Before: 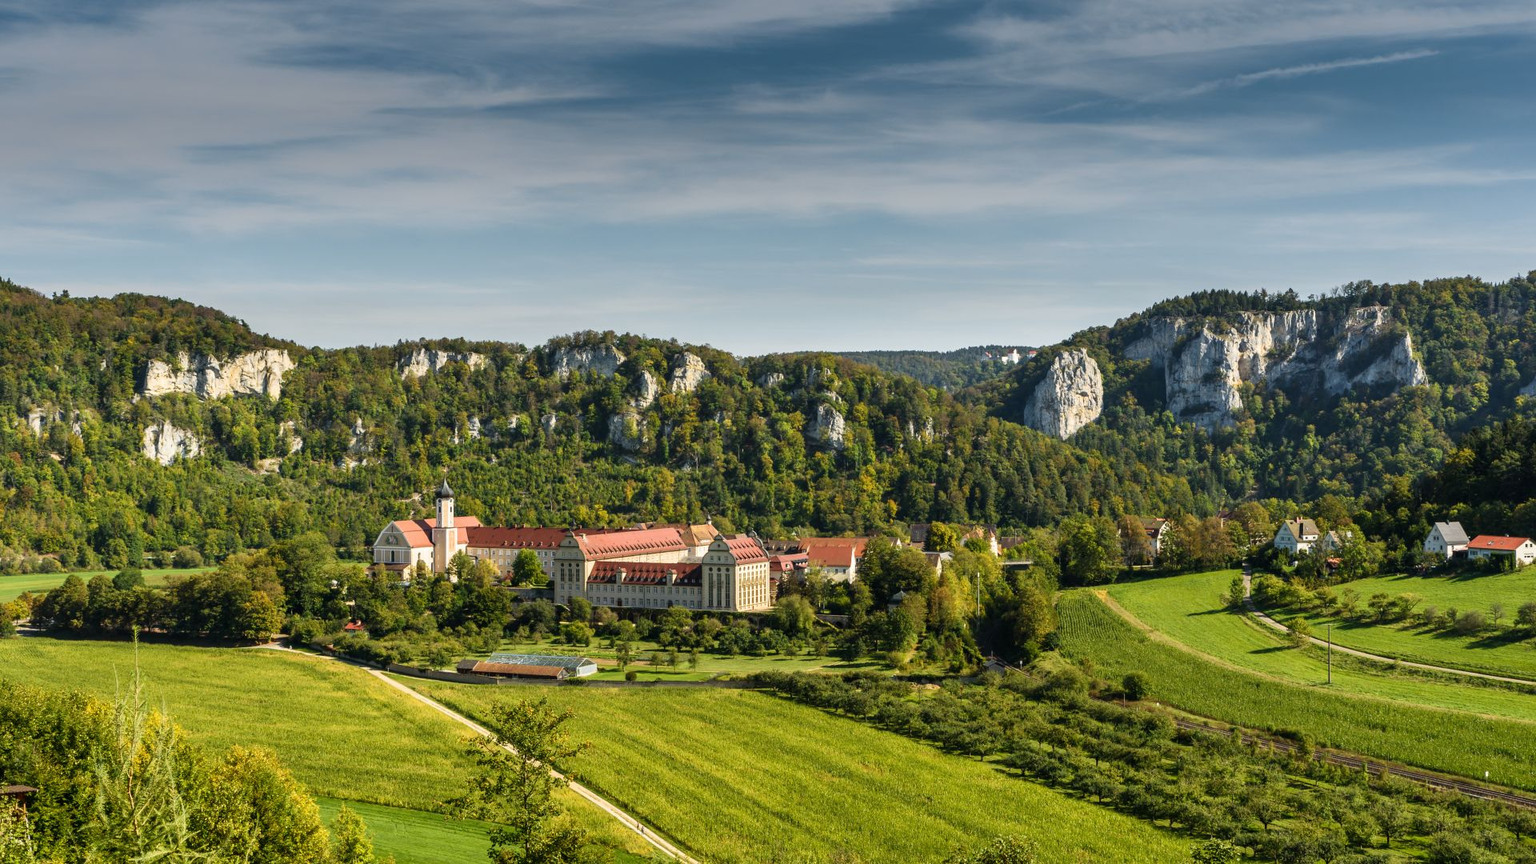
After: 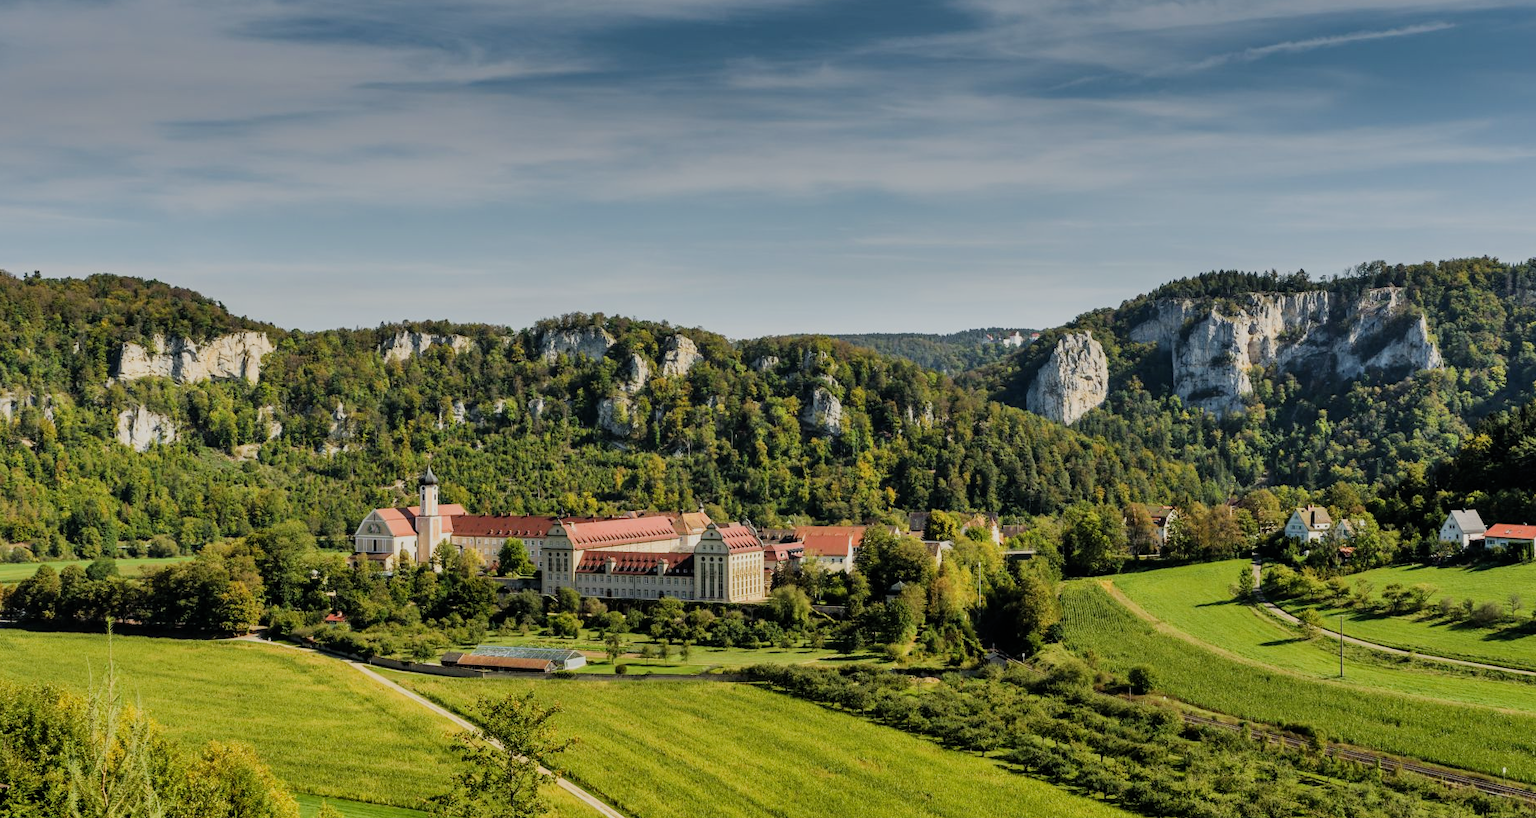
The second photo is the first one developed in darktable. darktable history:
filmic rgb: black relative exposure -7.65 EV, white relative exposure 4.56 EV, hardness 3.61
shadows and highlights: low approximation 0.01, soften with gaussian
crop: left 1.964%, top 3.251%, right 1.122%, bottom 4.933%
